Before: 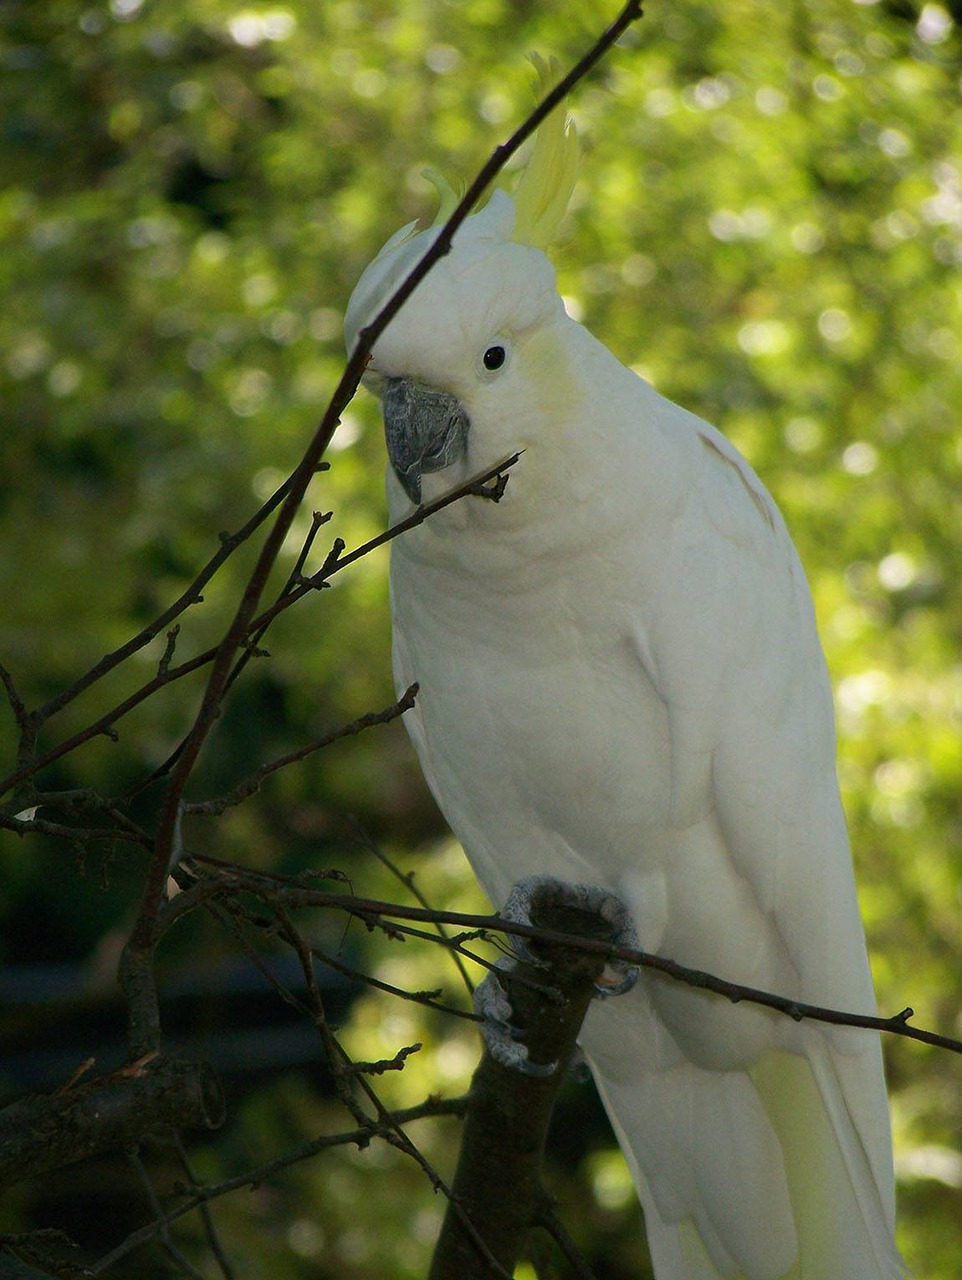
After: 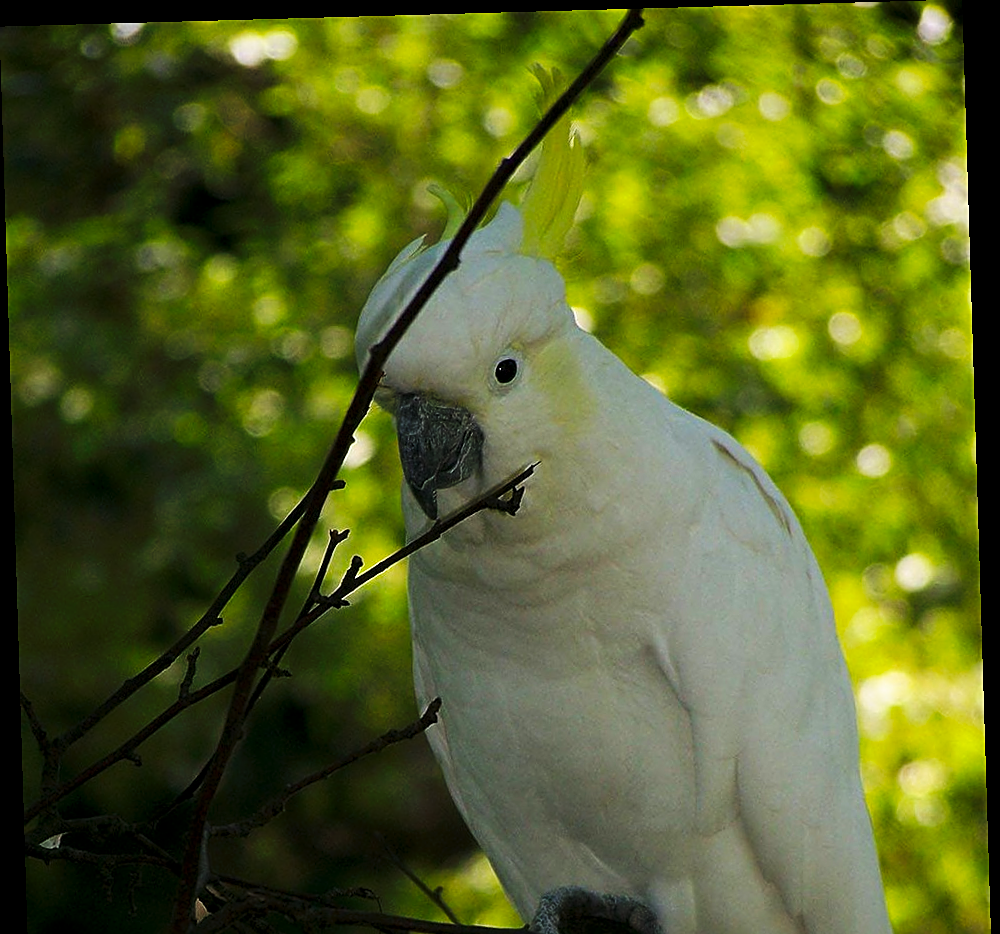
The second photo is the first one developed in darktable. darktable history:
rotate and perspective: rotation -1.77°, lens shift (horizontal) 0.004, automatic cropping off
crop: bottom 28.576%
tone curve: curves: ch0 [(0, 0) (0.003, 0) (0.011, 0) (0.025, 0) (0.044, 0.006) (0.069, 0.024) (0.1, 0.038) (0.136, 0.052) (0.177, 0.08) (0.224, 0.112) (0.277, 0.145) (0.335, 0.206) (0.399, 0.284) (0.468, 0.372) (0.543, 0.477) (0.623, 0.593) (0.709, 0.717) (0.801, 0.815) (0.898, 0.92) (1, 1)], preserve colors none
sharpen: on, module defaults
